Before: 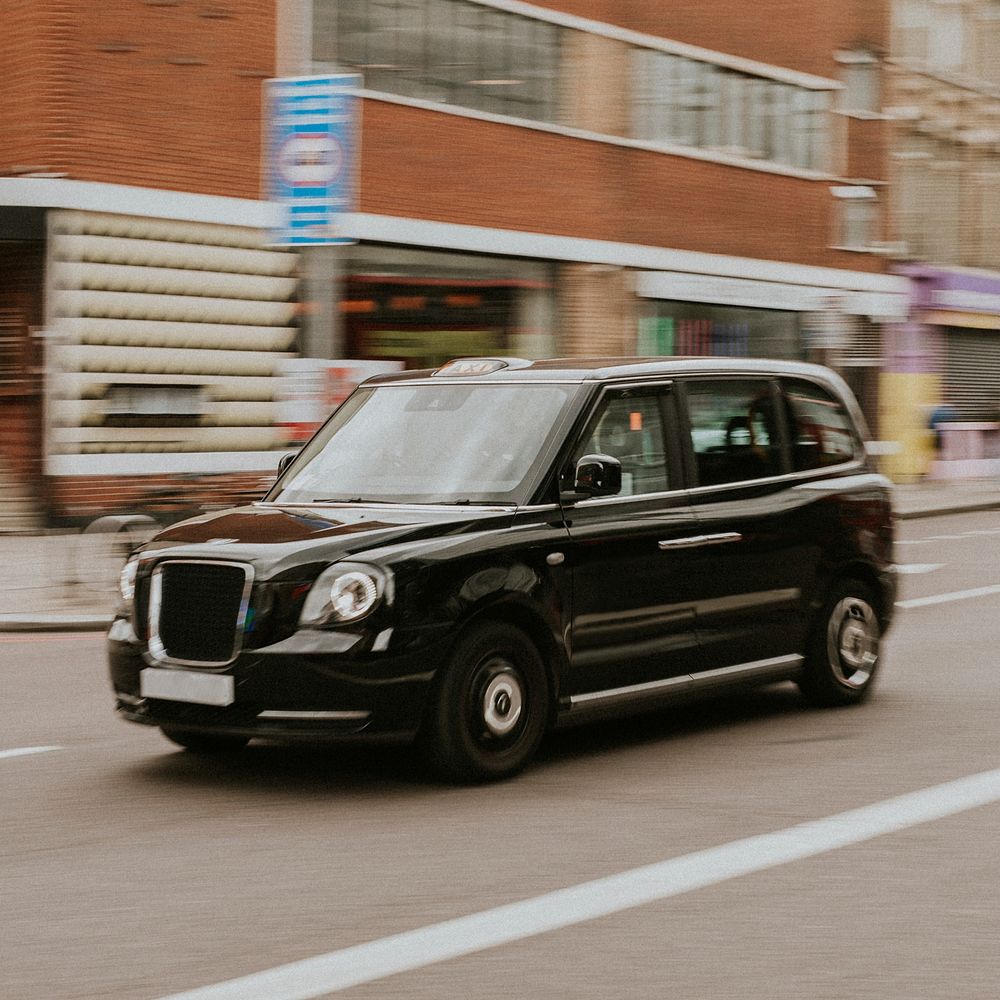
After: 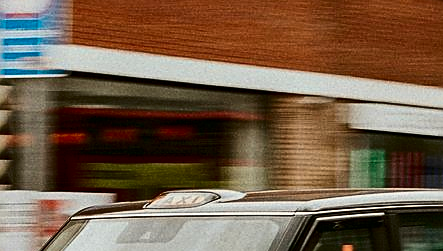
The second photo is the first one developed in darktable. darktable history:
sharpen: amount 0.499
color balance rgb: highlights gain › luminance 5.911%, highlights gain › chroma 1.254%, highlights gain › hue 90.25°, perceptual saturation grading › global saturation 0.012%
crop: left 28.876%, top 16.805%, right 26.742%, bottom 58.051%
contrast brightness saturation: contrast 0.224, brightness -0.186, saturation 0.243
